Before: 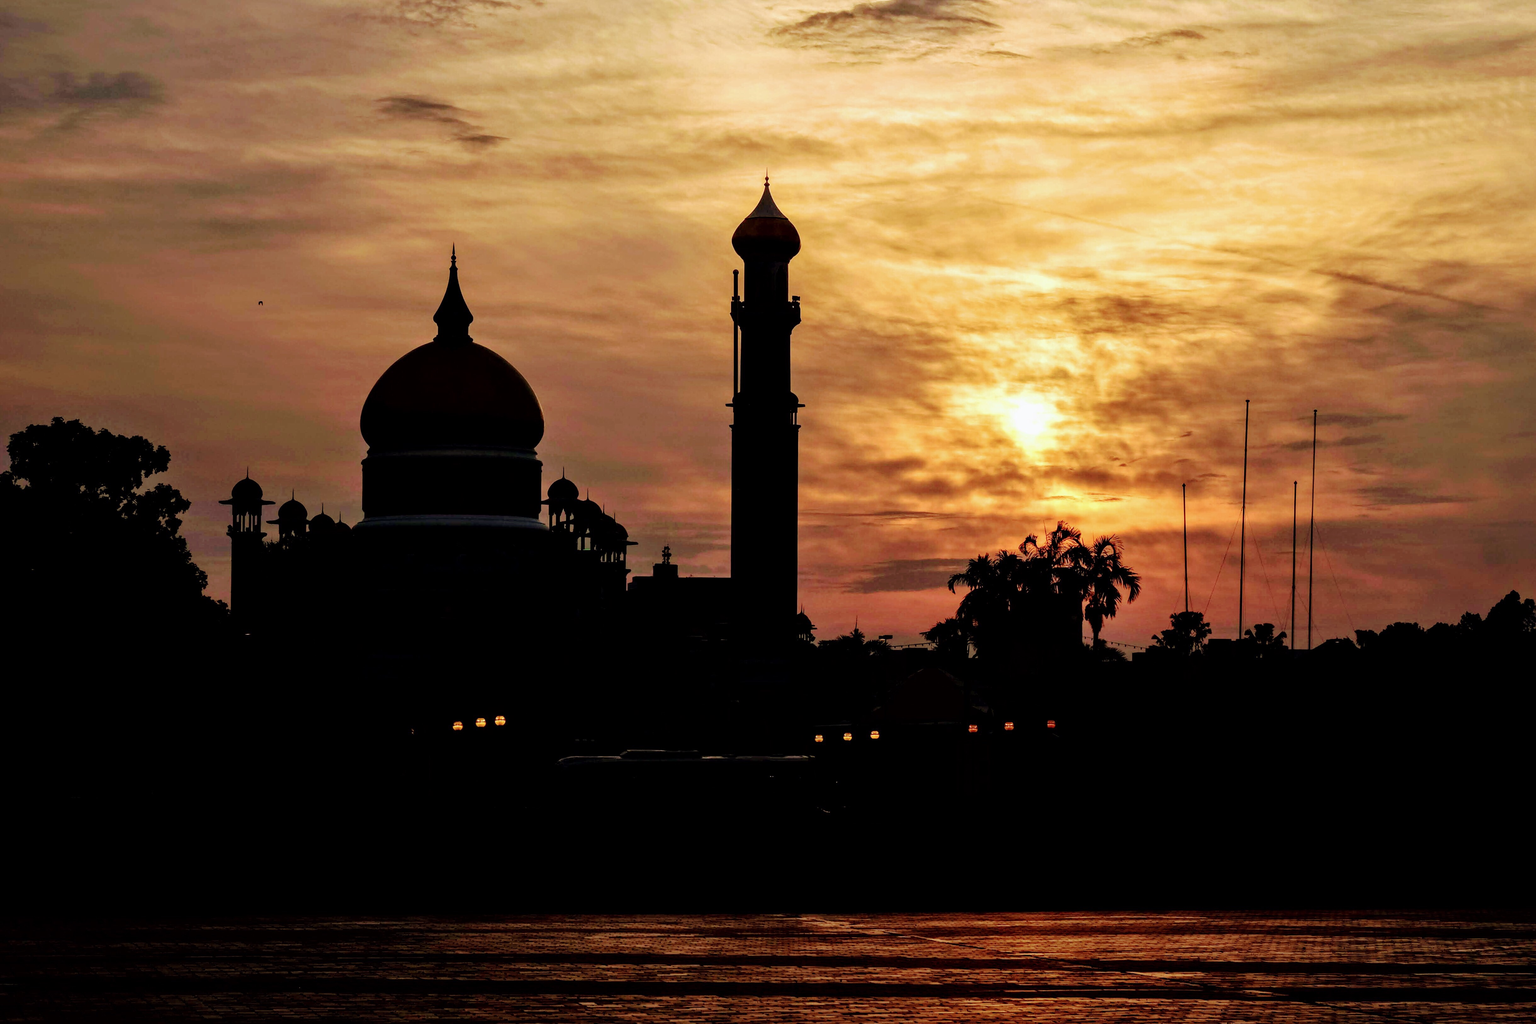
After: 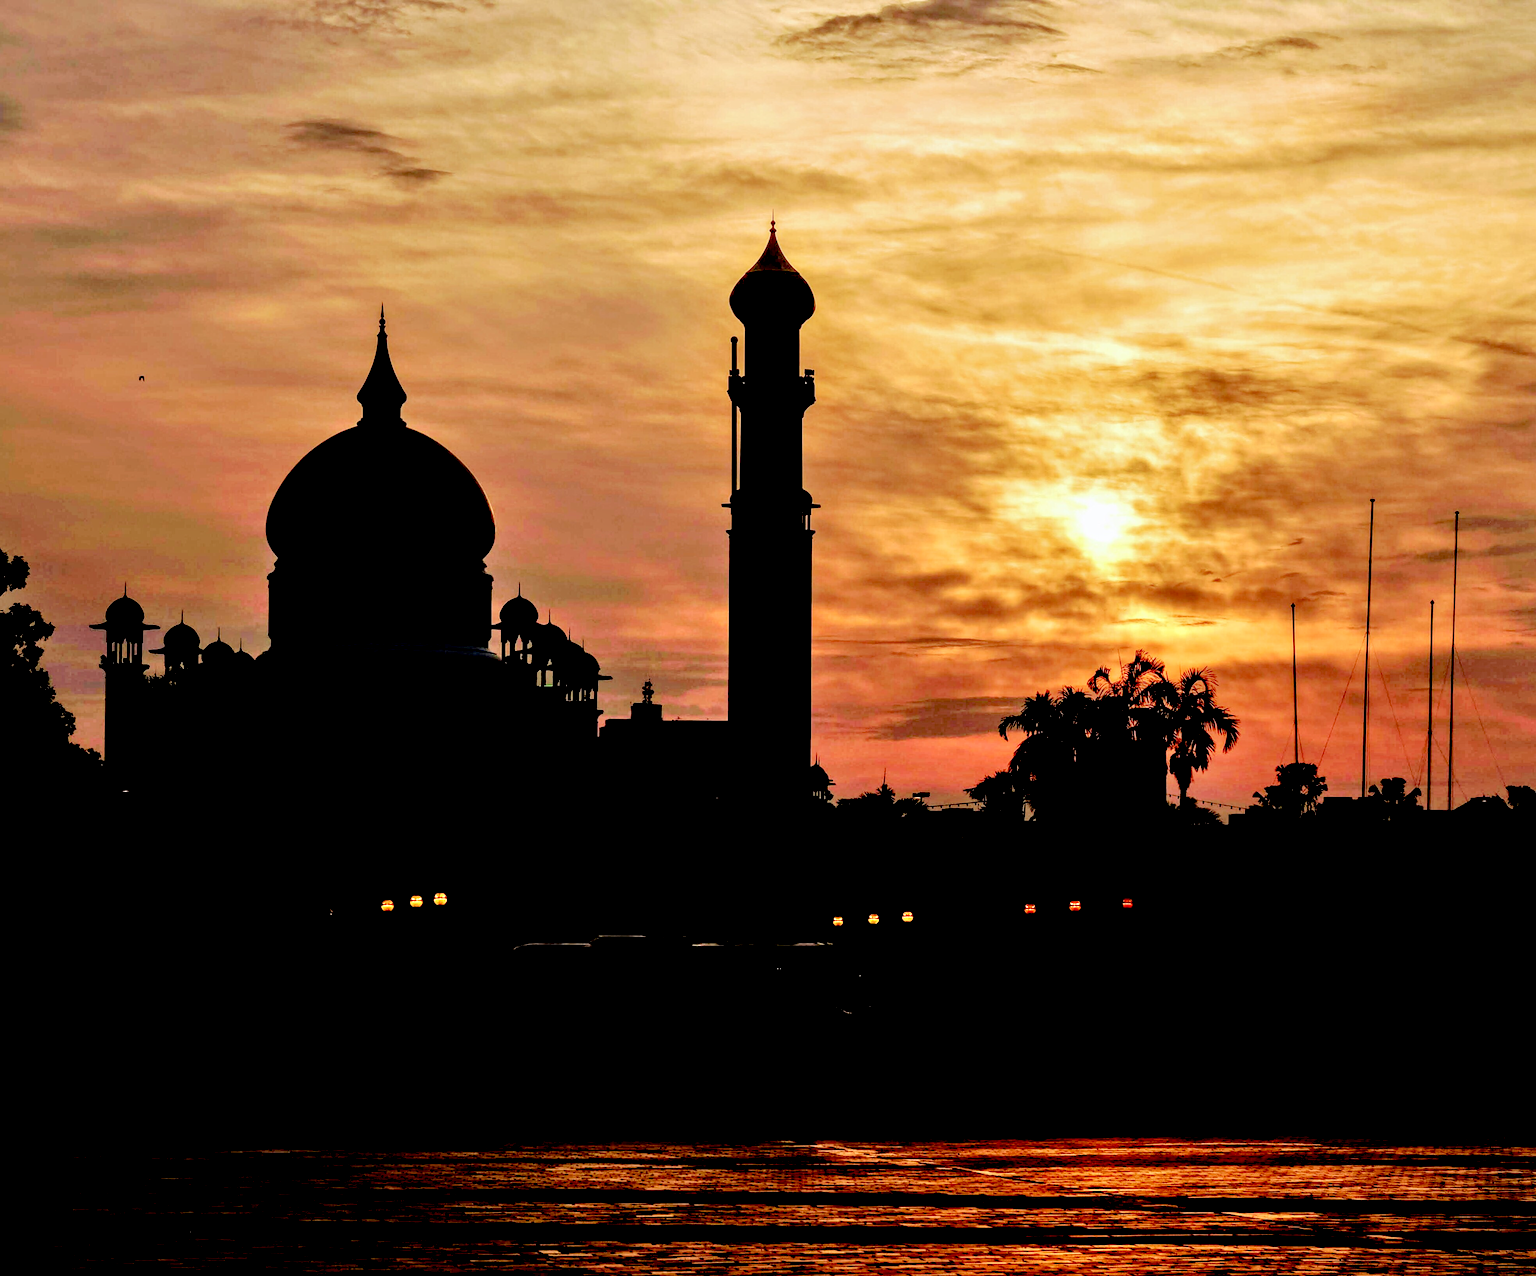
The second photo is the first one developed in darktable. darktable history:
exposure: black level correction 0.016, exposure -0.009 EV, compensate highlight preservation false
tone equalizer: -7 EV 0.15 EV, -6 EV 0.6 EV, -5 EV 1.15 EV, -4 EV 1.33 EV, -3 EV 1.15 EV, -2 EV 0.6 EV, -1 EV 0.15 EV, mask exposure compensation -0.5 EV
crop and rotate: left 9.597%, right 10.195%
